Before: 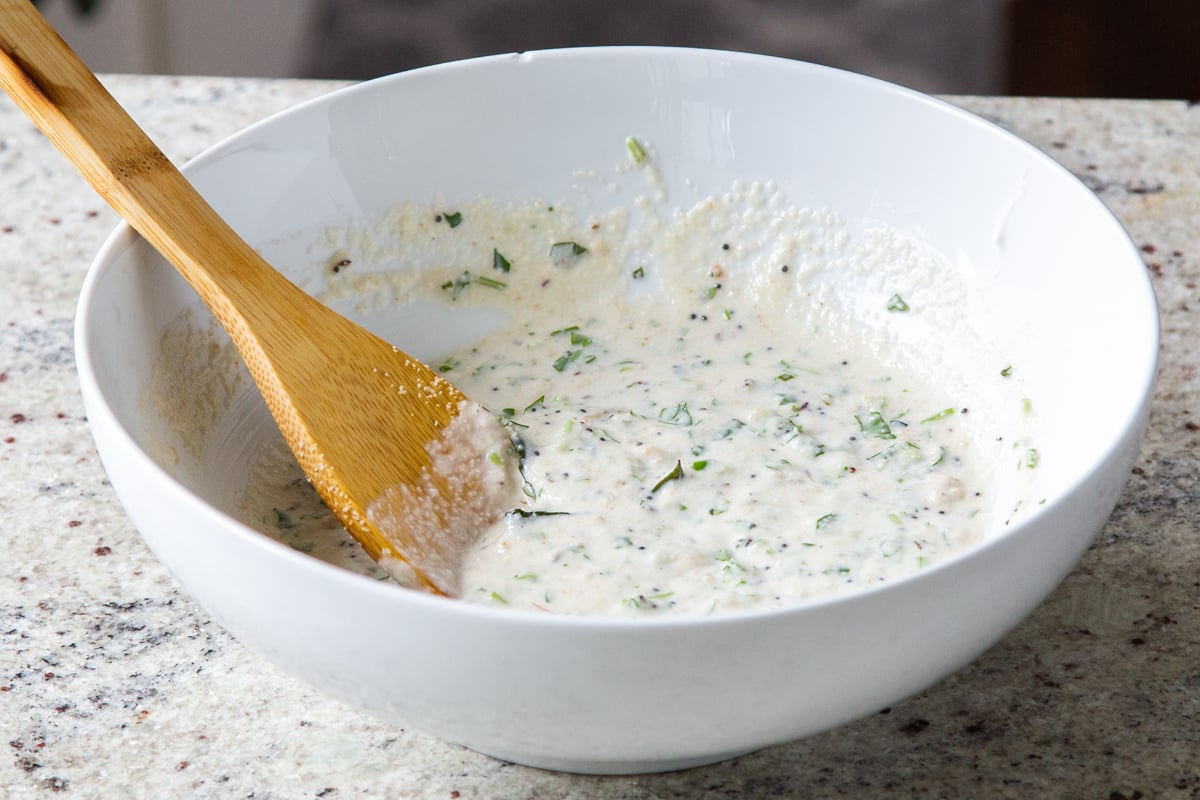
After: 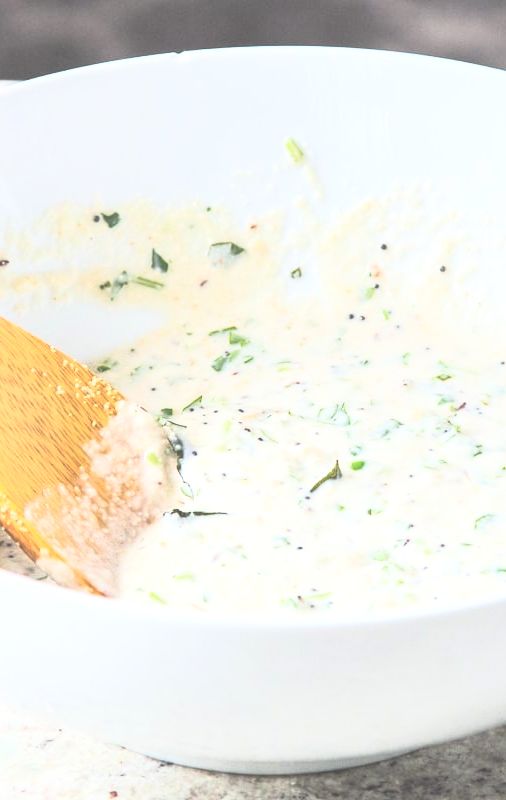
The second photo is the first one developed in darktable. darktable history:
crop: left 28.583%, right 29.231%
local contrast: mode bilateral grid, contrast 20, coarseness 100, detail 150%, midtone range 0.2
exposure: black level correction -0.062, exposure -0.05 EV, compensate highlight preservation false
rgb curve: curves: ch0 [(0, 0) (0.21, 0.15) (0.24, 0.21) (0.5, 0.75) (0.75, 0.96) (0.89, 0.99) (1, 1)]; ch1 [(0, 0.02) (0.21, 0.13) (0.25, 0.2) (0.5, 0.67) (0.75, 0.9) (0.89, 0.97) (1, 1)]; ch2 [(0, 0.02) (0.21, 0.13) (0.25, 0.2) (0.5, 0.67) (0.75, 0.9) (0.89, 0.97) (1, 1)], compensate middle gray true
